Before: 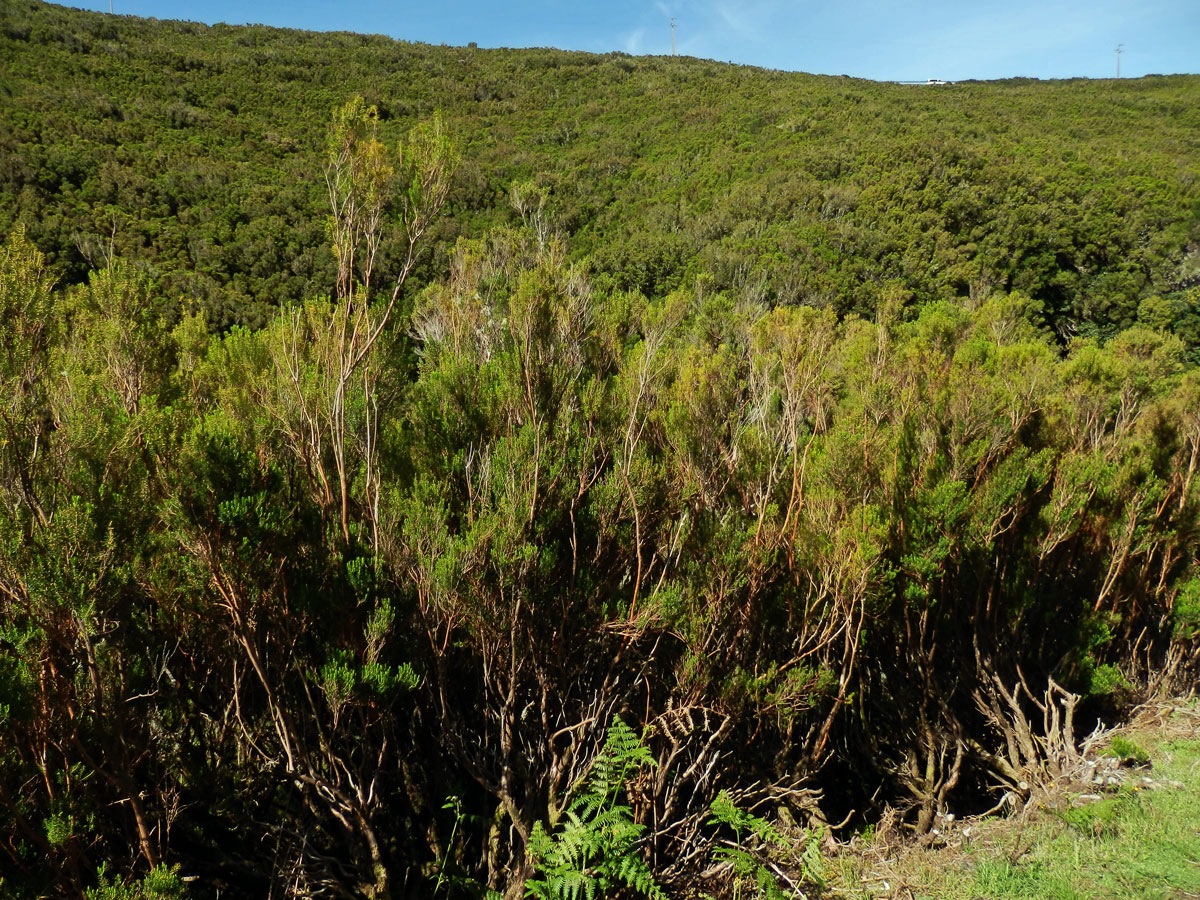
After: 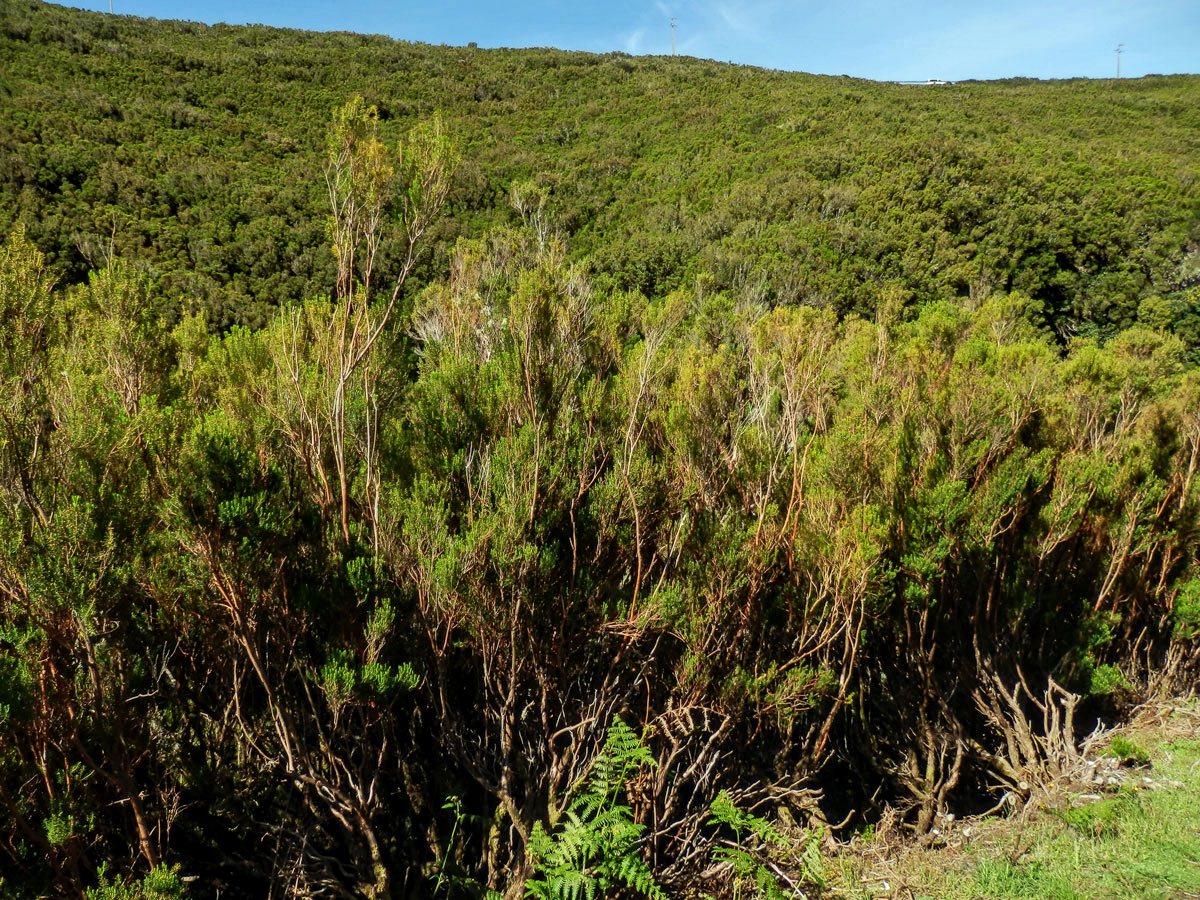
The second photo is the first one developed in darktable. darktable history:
levels: levels [0, 0.478, 1]
local contrast: on, module defaults
